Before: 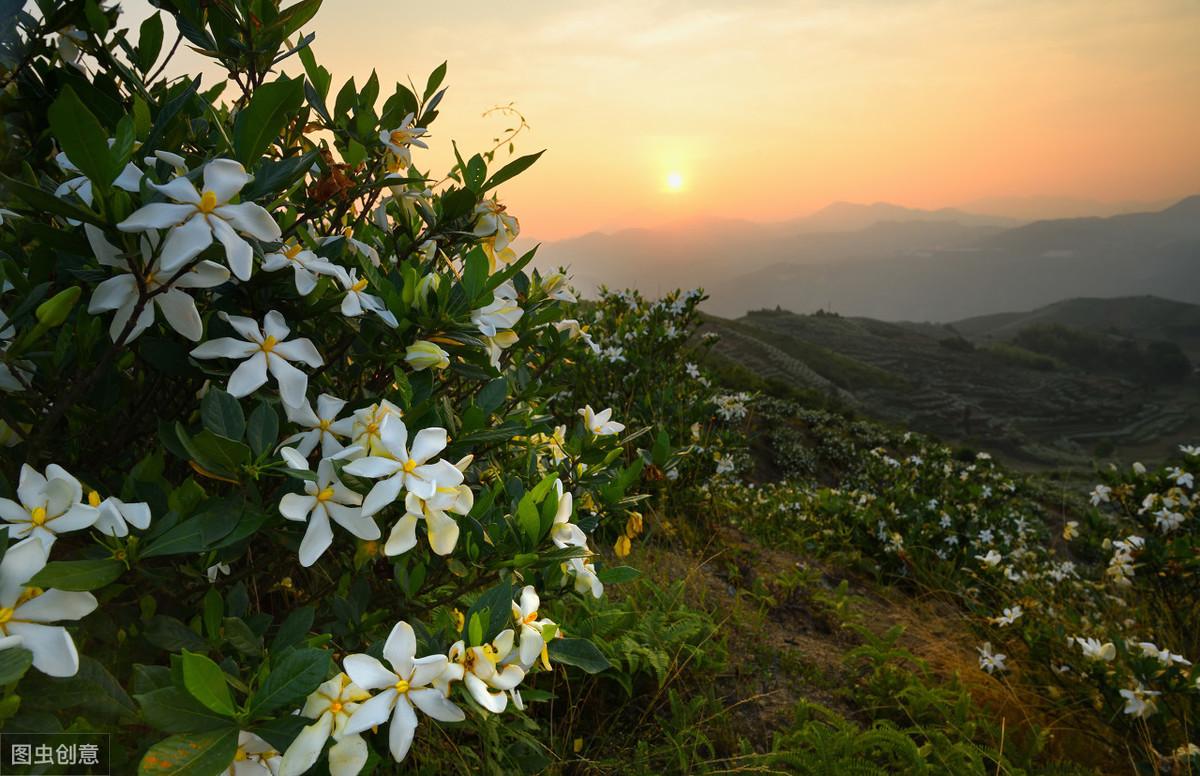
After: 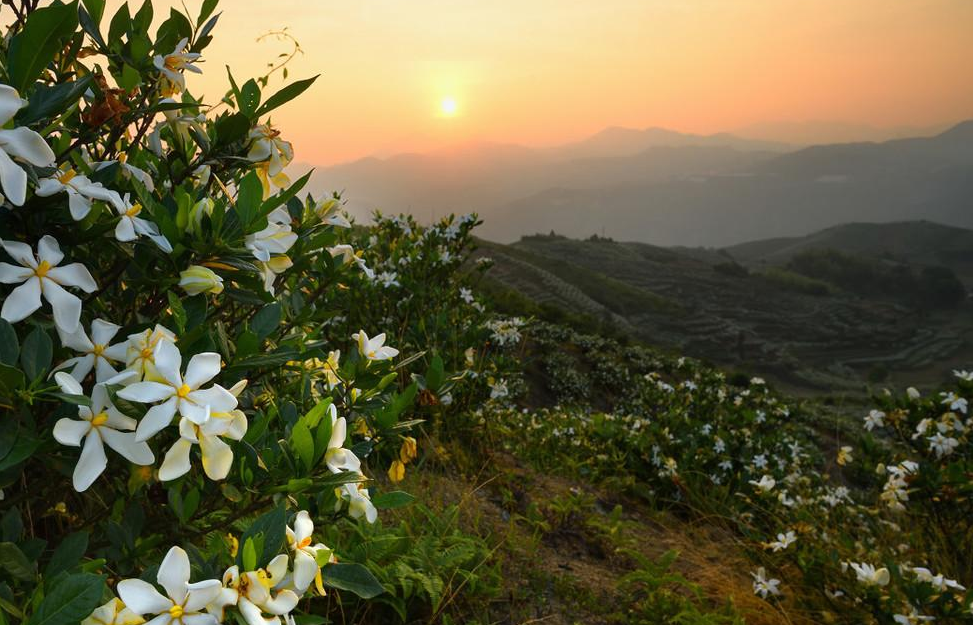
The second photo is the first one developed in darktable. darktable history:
crop: left 18.879%, top 9.667%, right 0%, bottom 9.75%
